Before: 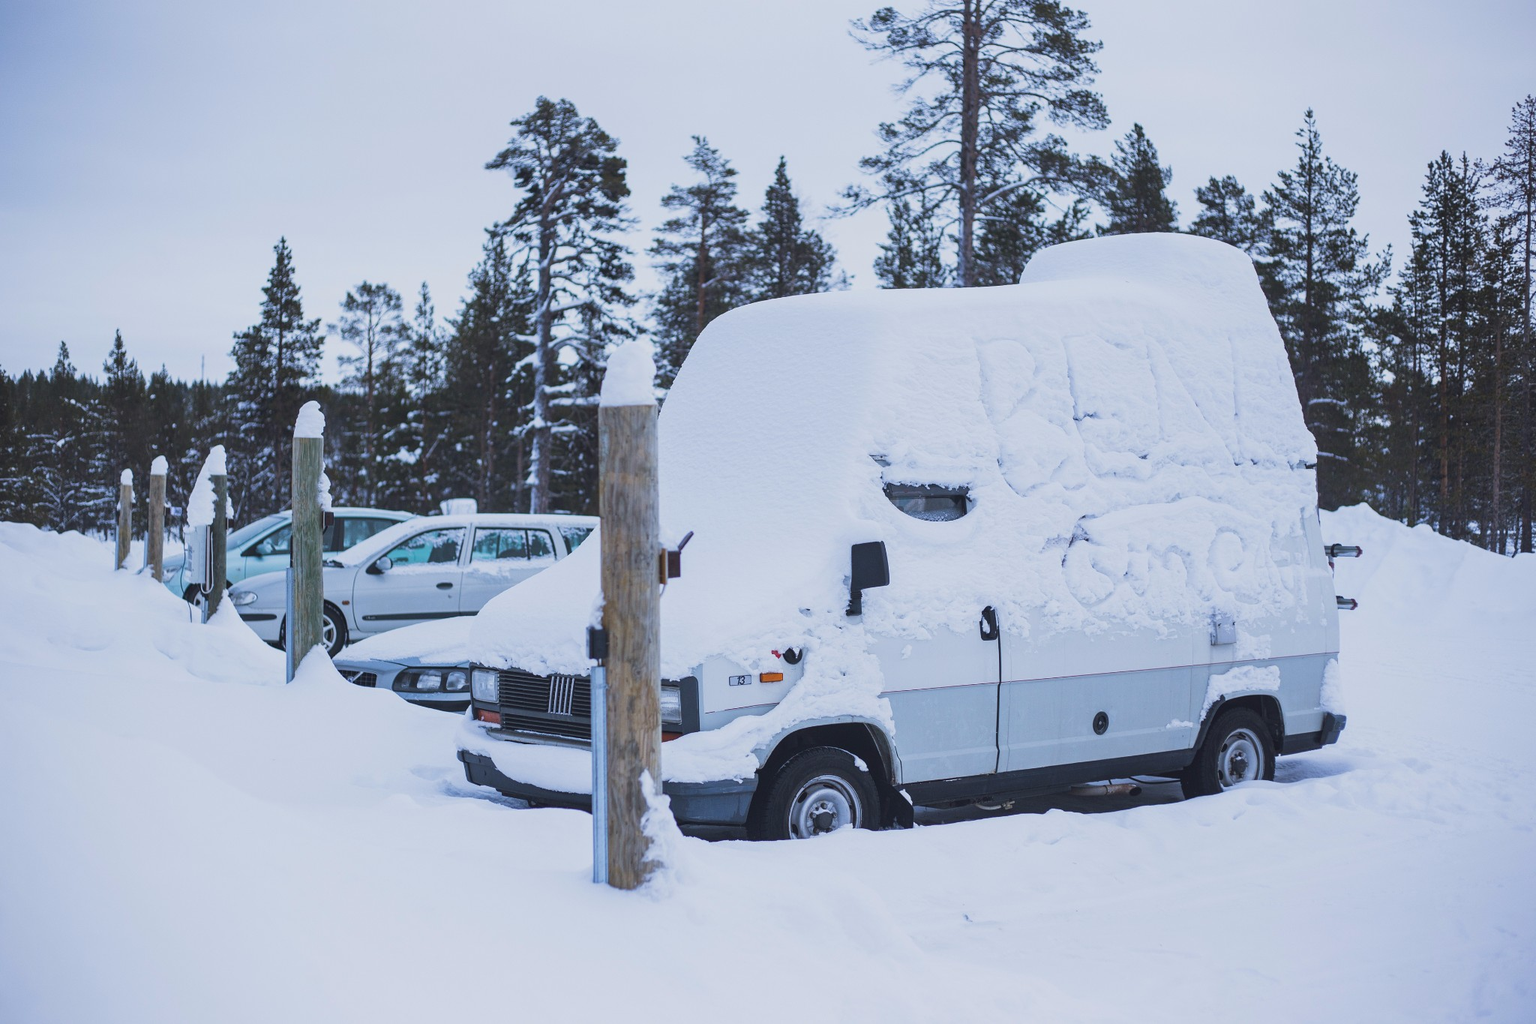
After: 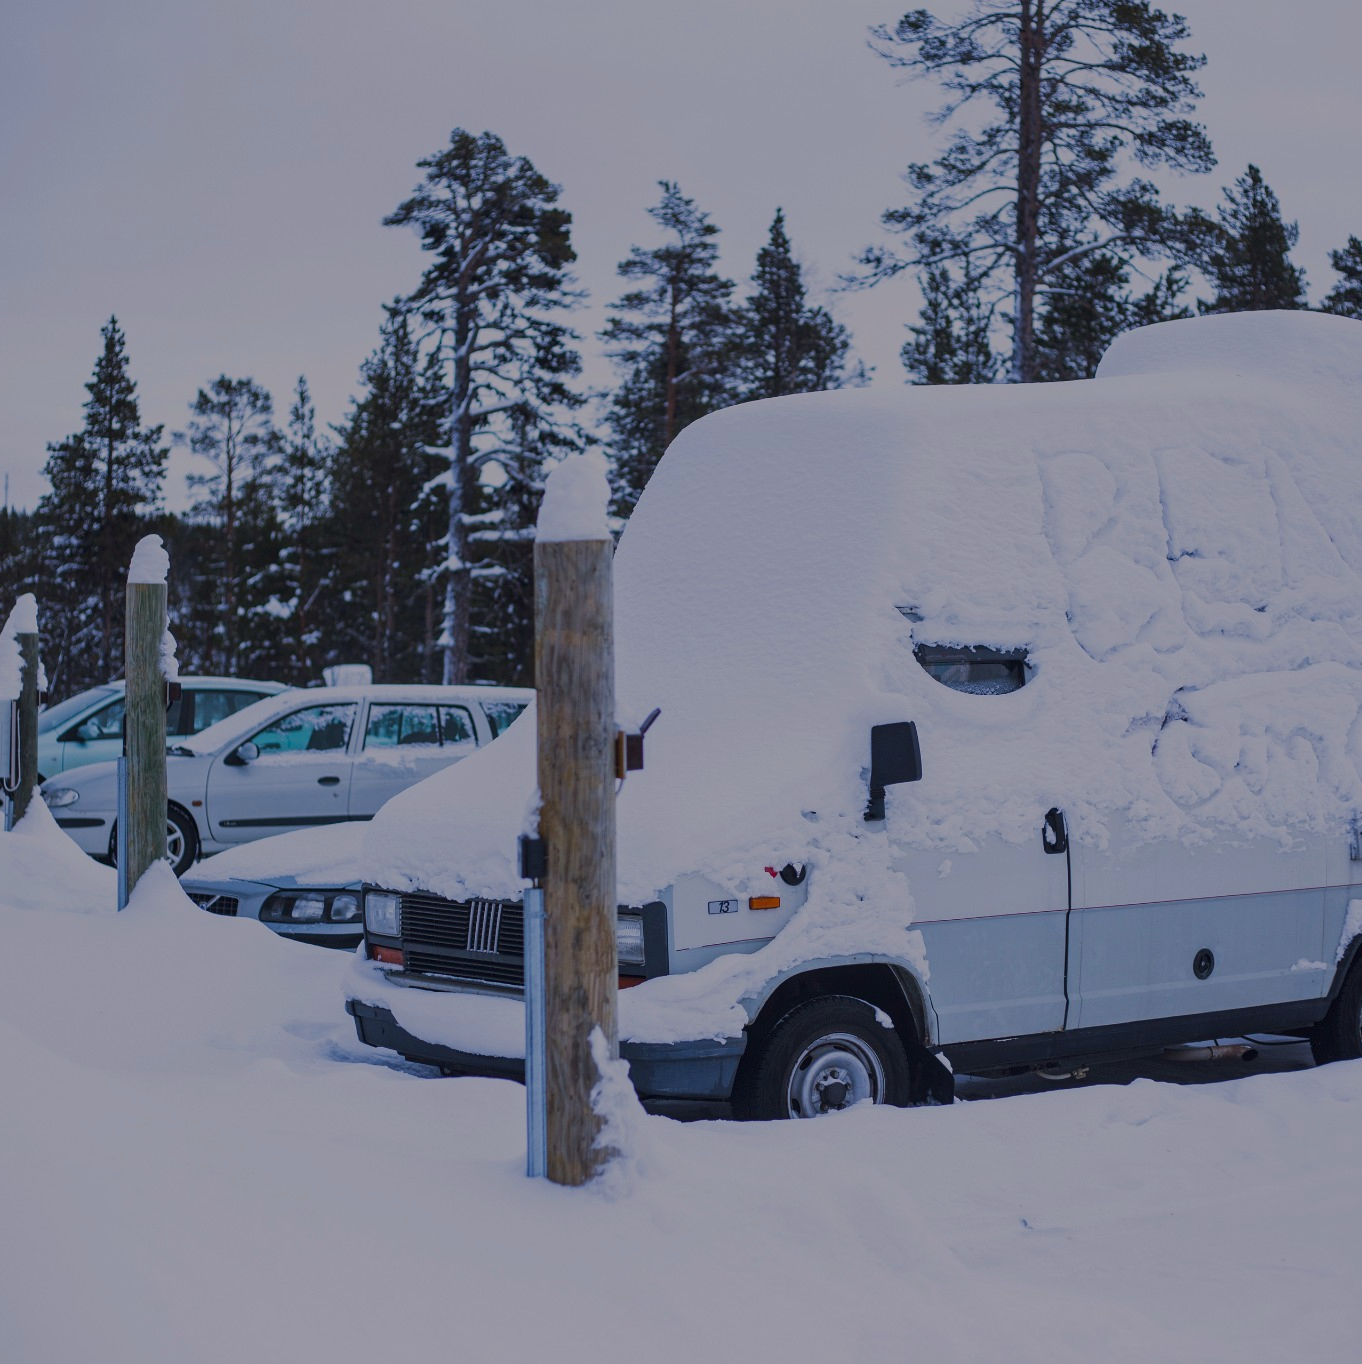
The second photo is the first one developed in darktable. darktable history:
exposure: black level correction 0.002, exposure -0.106 EV, compensate exposure bias true, compensate highlight preservation false
local contrast: highlights 103%, shadows 97%, detail 119%, midtone range 0.2
crop and rotate: left 12.9%, right 20.588%
color correction: highlights a* 3.43, highlights b* 1.73, saturation 1.24
